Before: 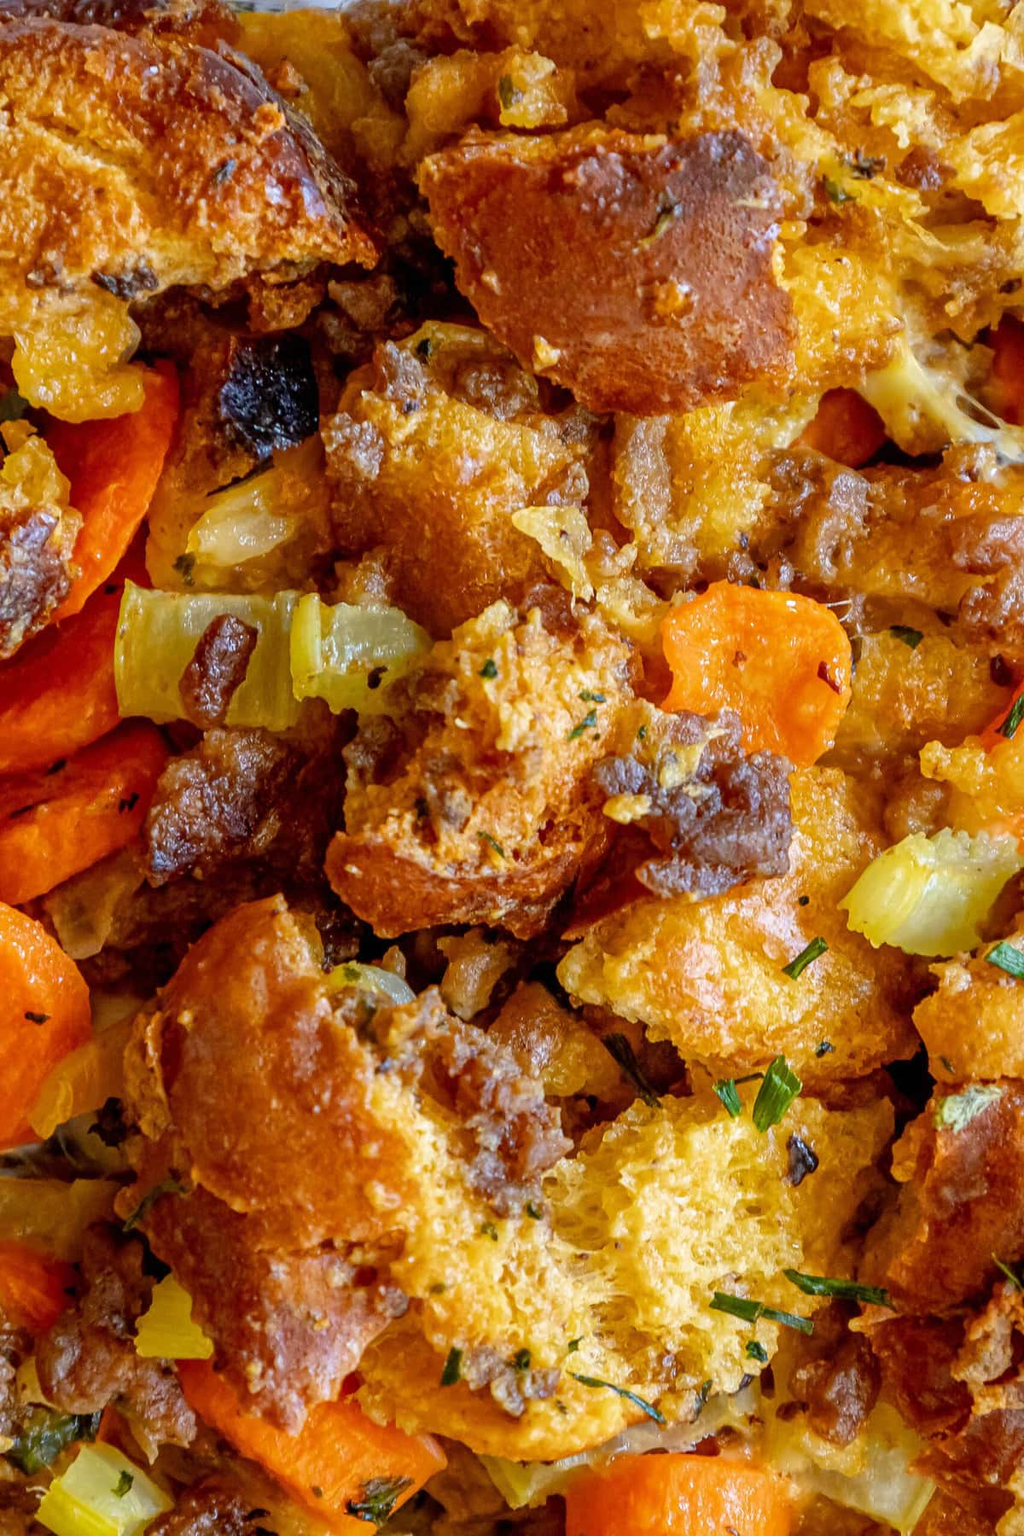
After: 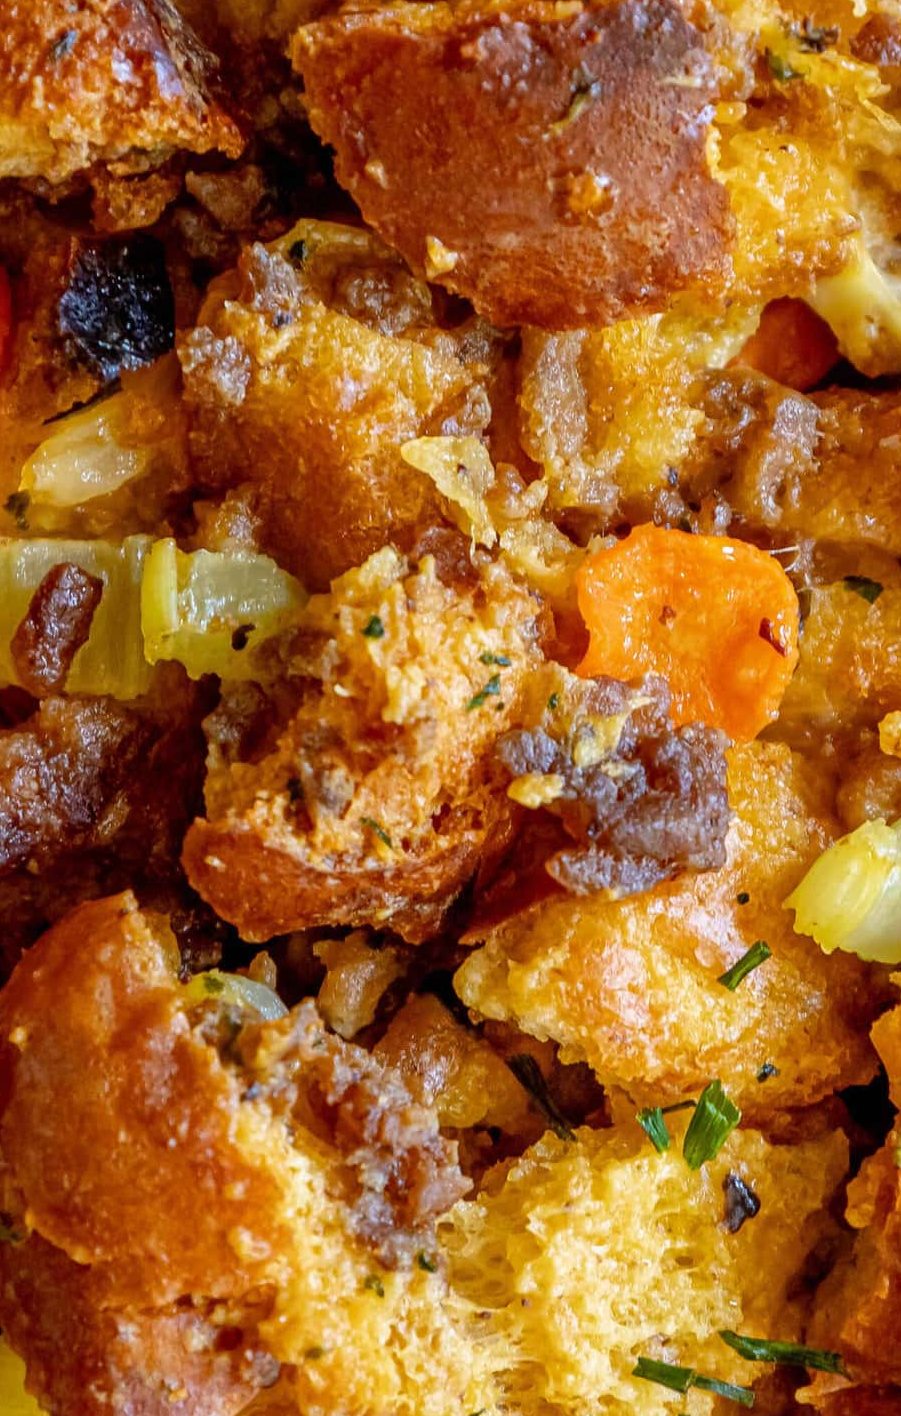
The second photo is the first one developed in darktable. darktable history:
crop: left 16.62%, top 8.775%, right 8.245%, bottom 12.543%
